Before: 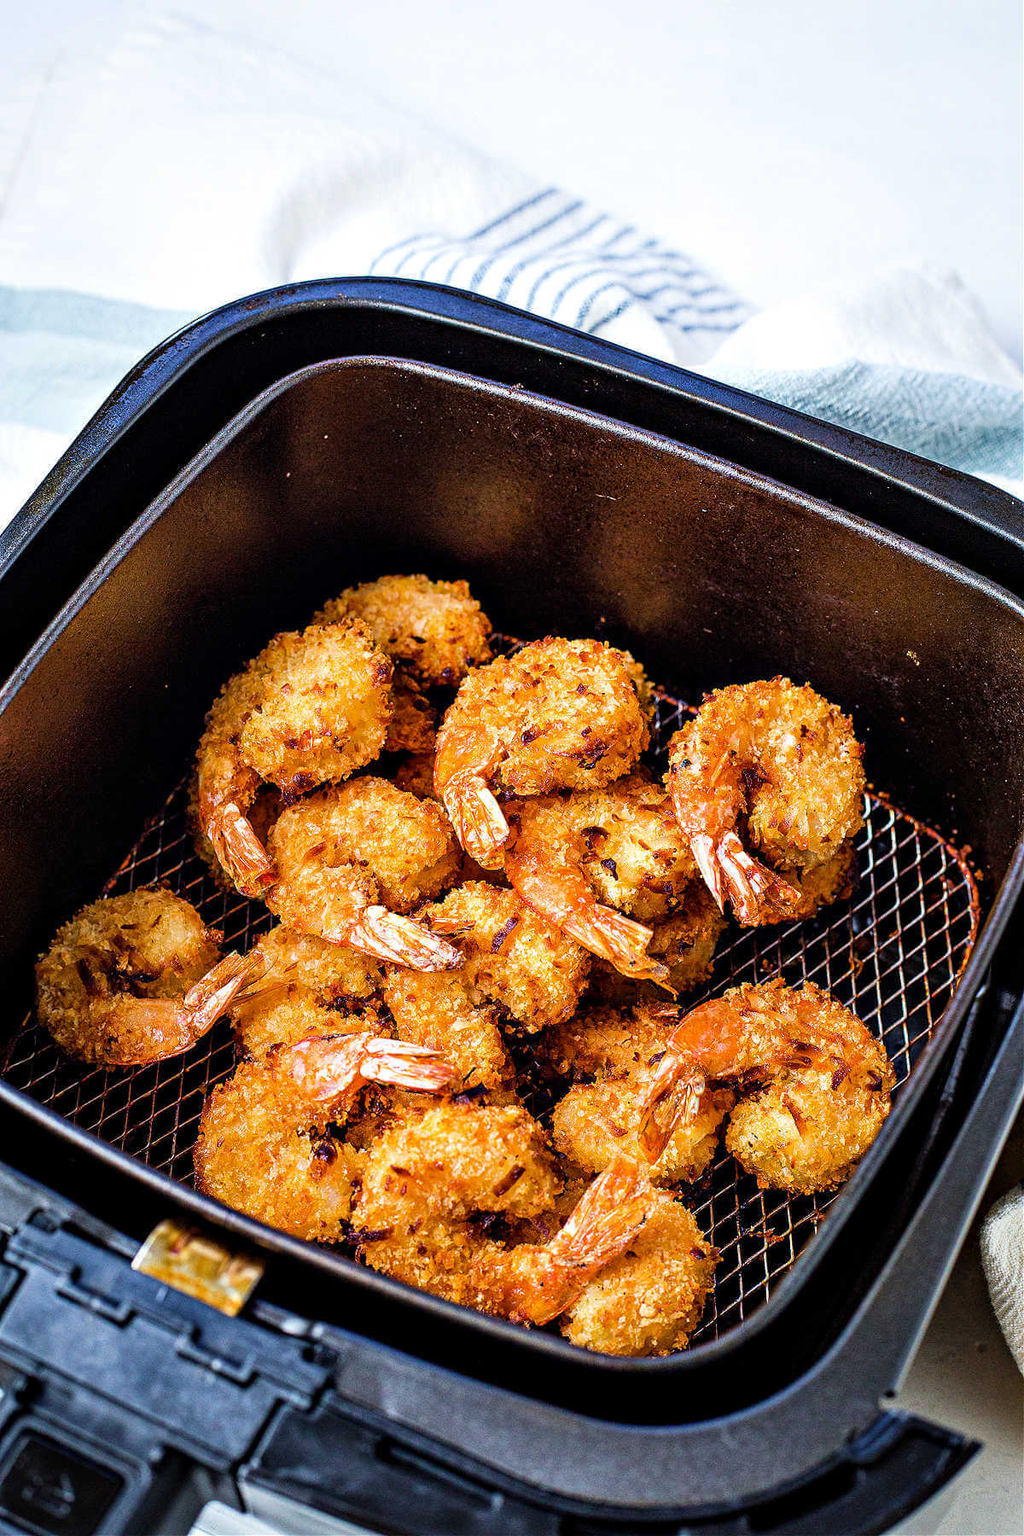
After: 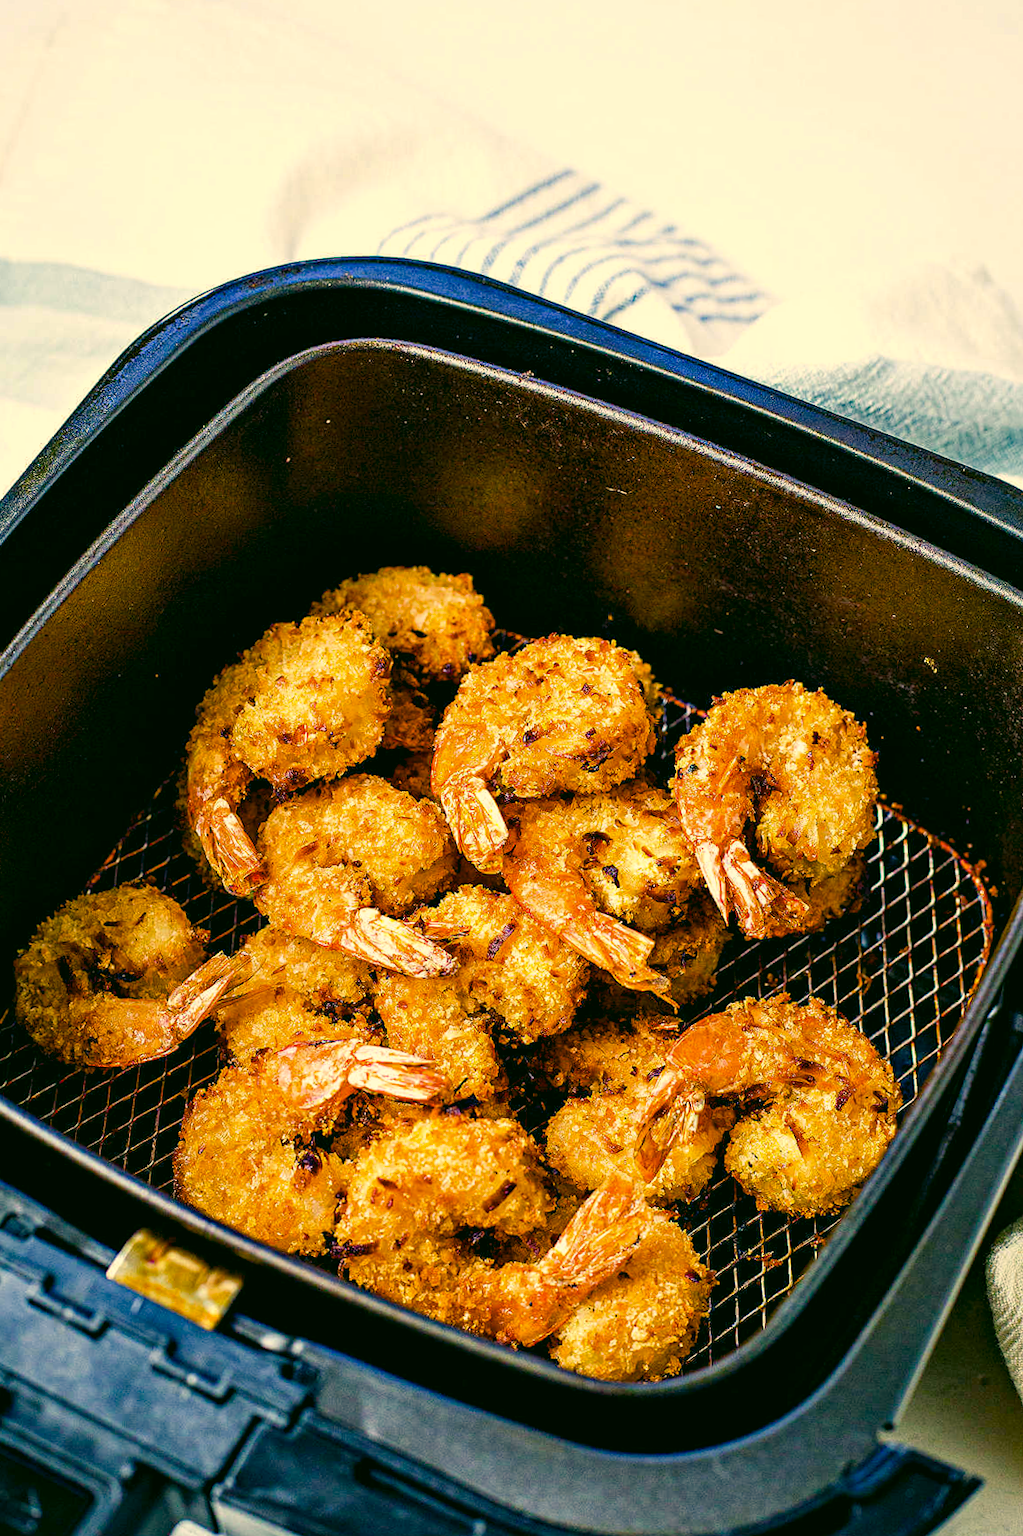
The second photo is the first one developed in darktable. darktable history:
color correction: highlights a* 5.07, highlights b* 24.82, shadows a* -15.54, shadows b* 3.78
crop and rotate: angle -1.37°
color balance rgb: shadows lift › chroma 2.044%, shadows lift › hue 217.89°, perceptual saturation grading › global saturation 13.711%, perceptual saturation grading › highlights -30.178%, perceptual saturation grading › shadows 51.176%, global vibrance 20%
